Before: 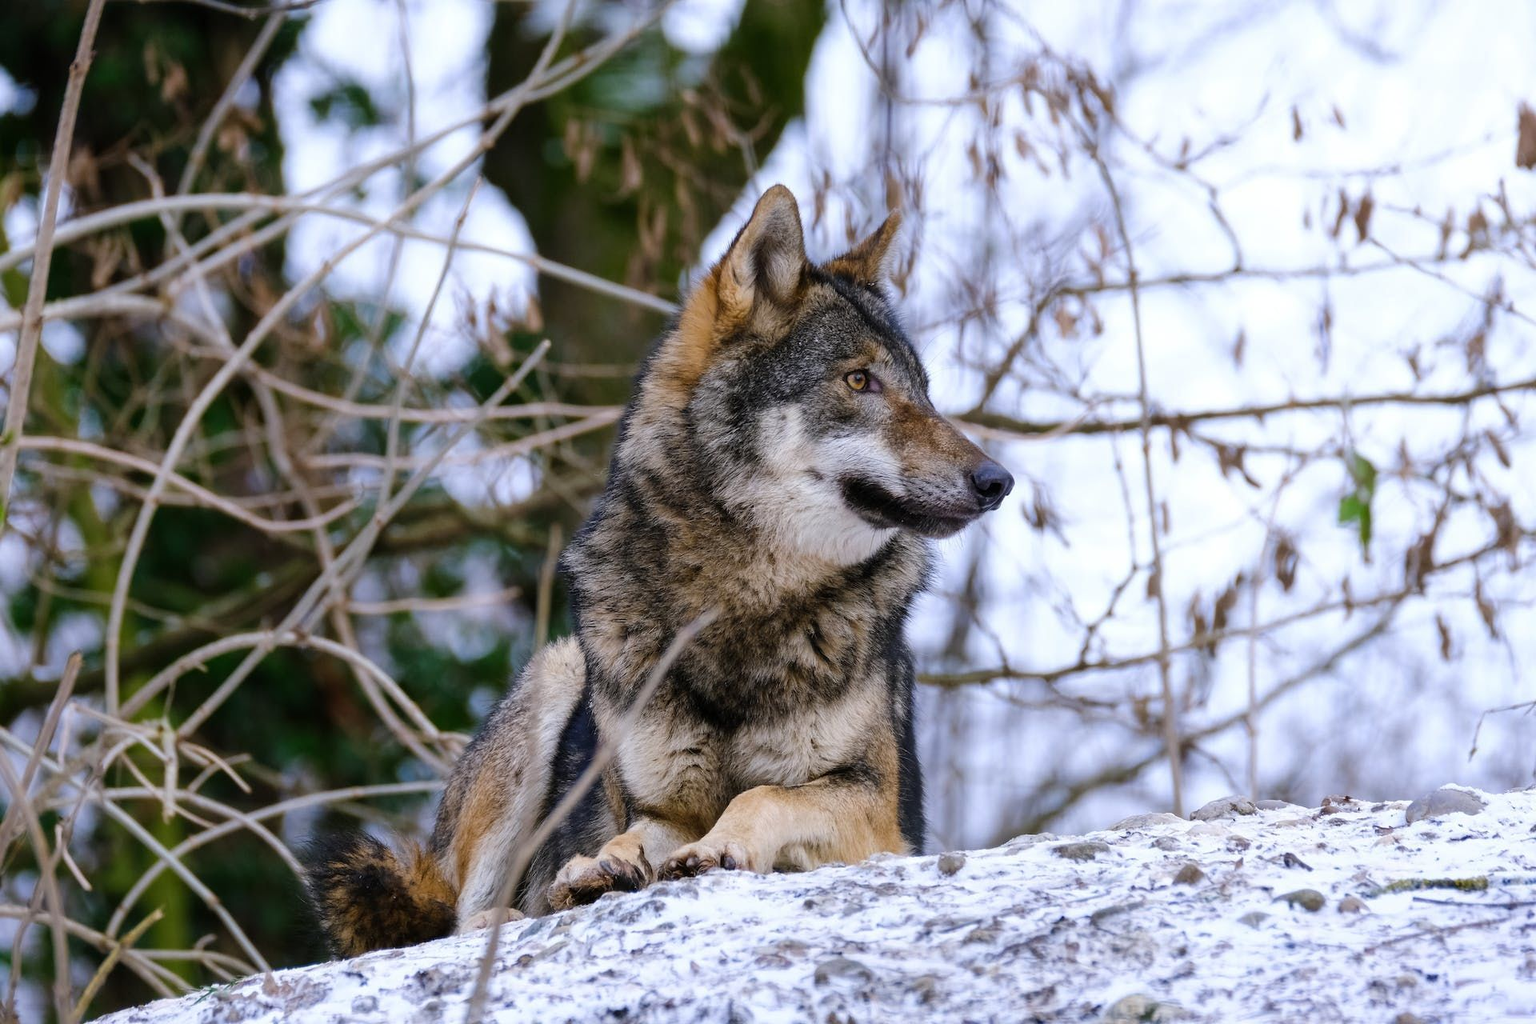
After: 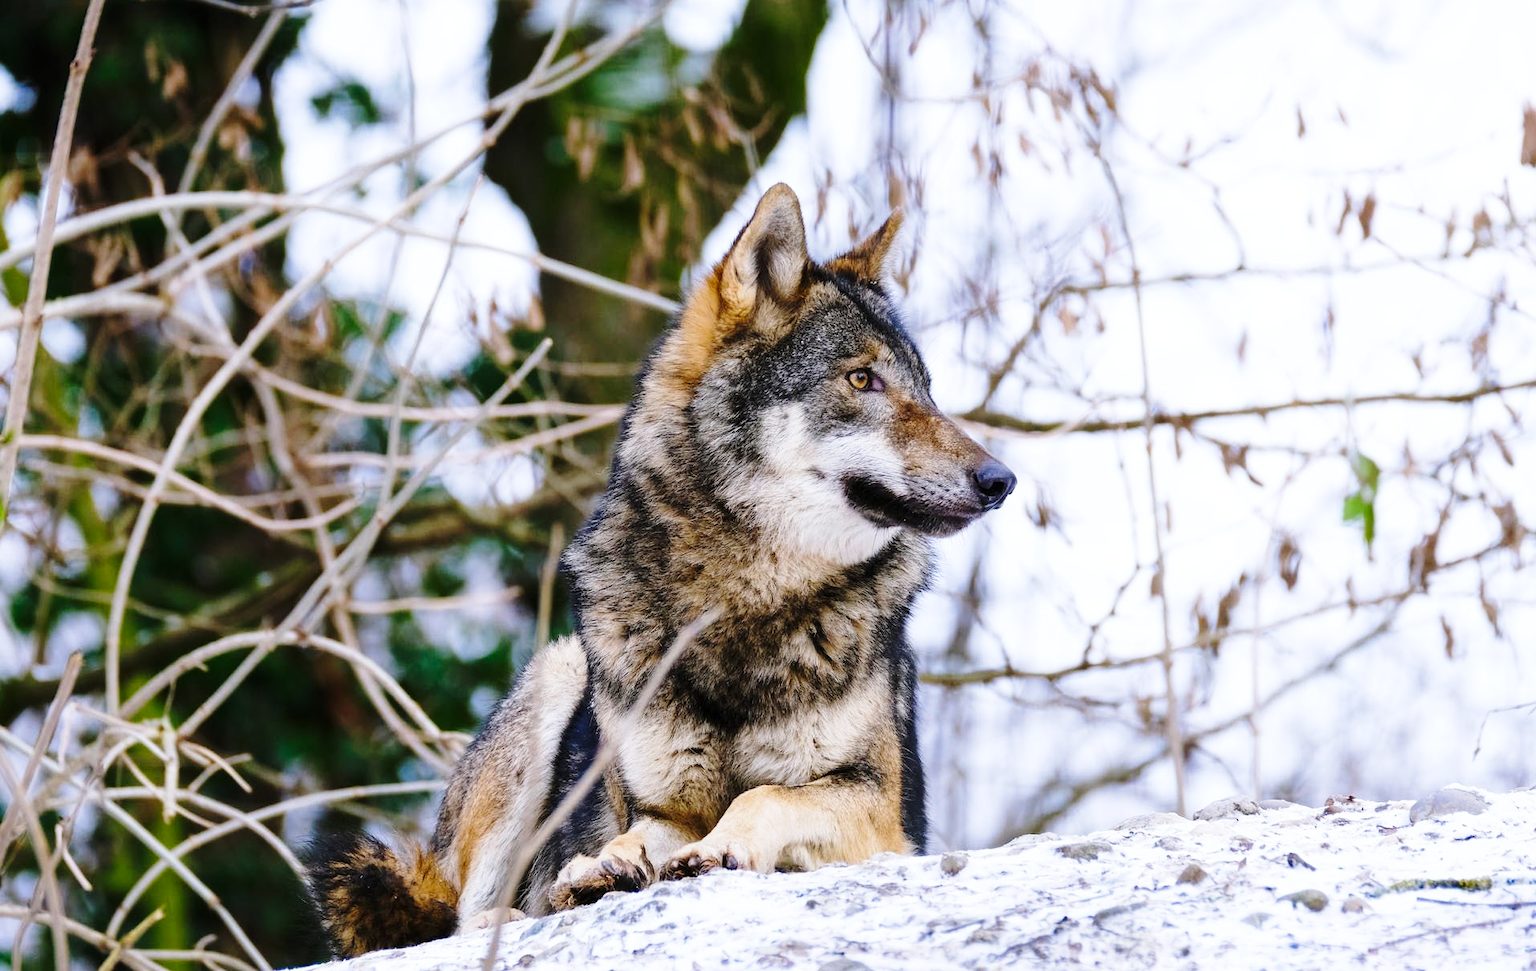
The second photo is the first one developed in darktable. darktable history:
crop: top 0.263%, right 0.254%, bottom 5.097%
base curve: curves: ch0 [(0, 0) (0.028, 0.03) (0.121, 0.232) (0.46, 0.748) (0.859, 0.968) (1, 1)], preserve colors none
